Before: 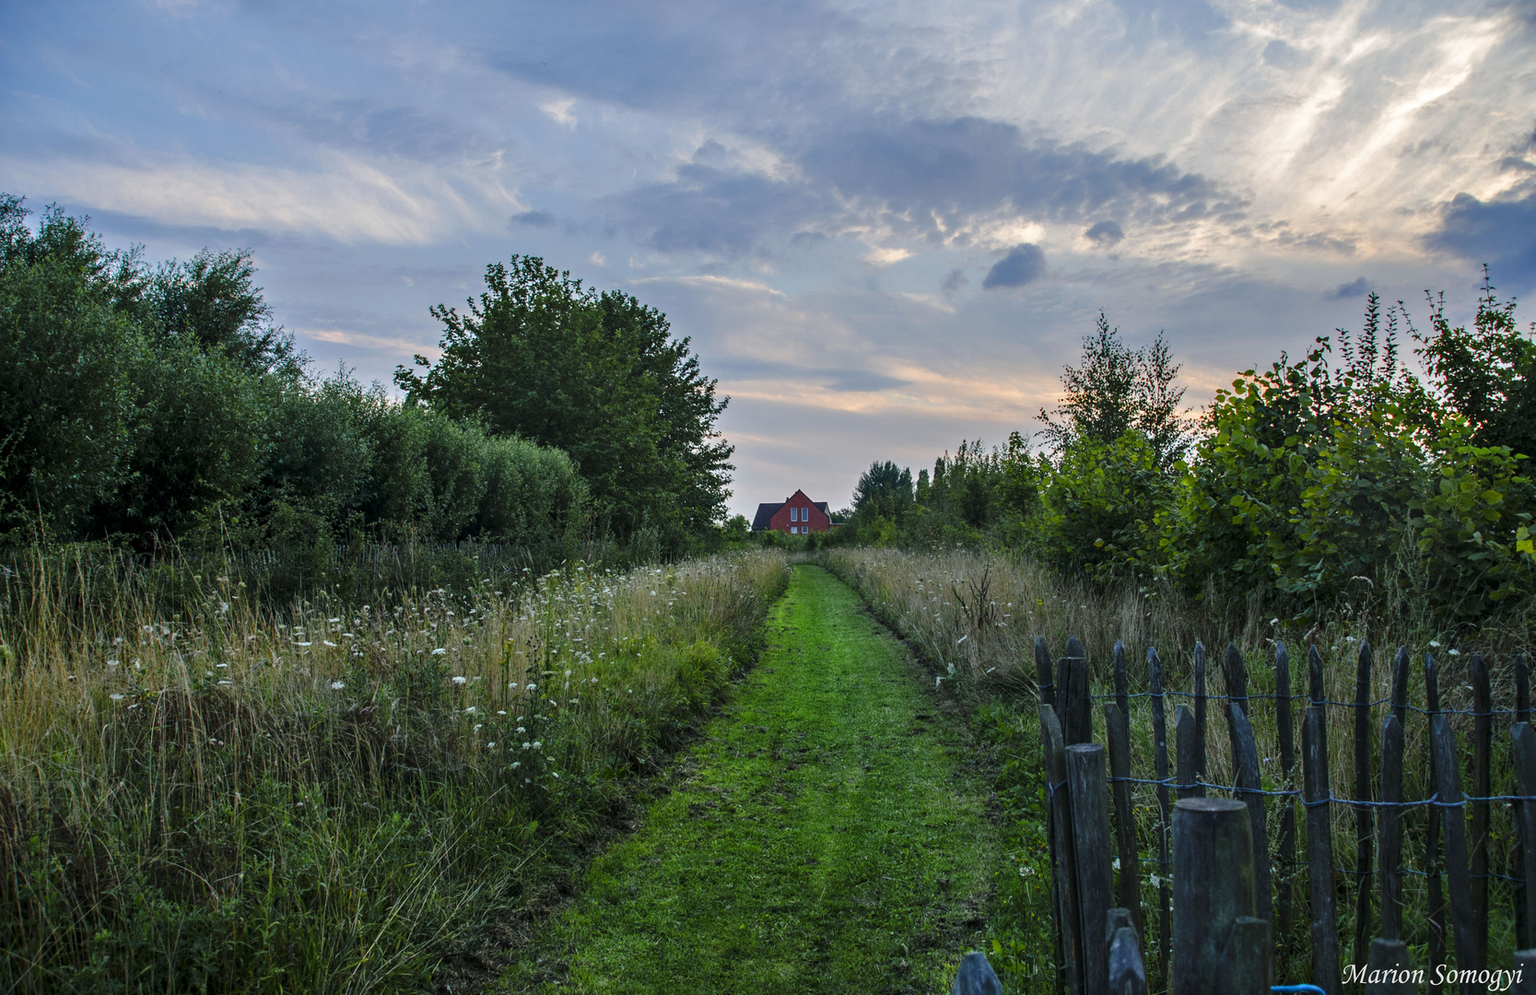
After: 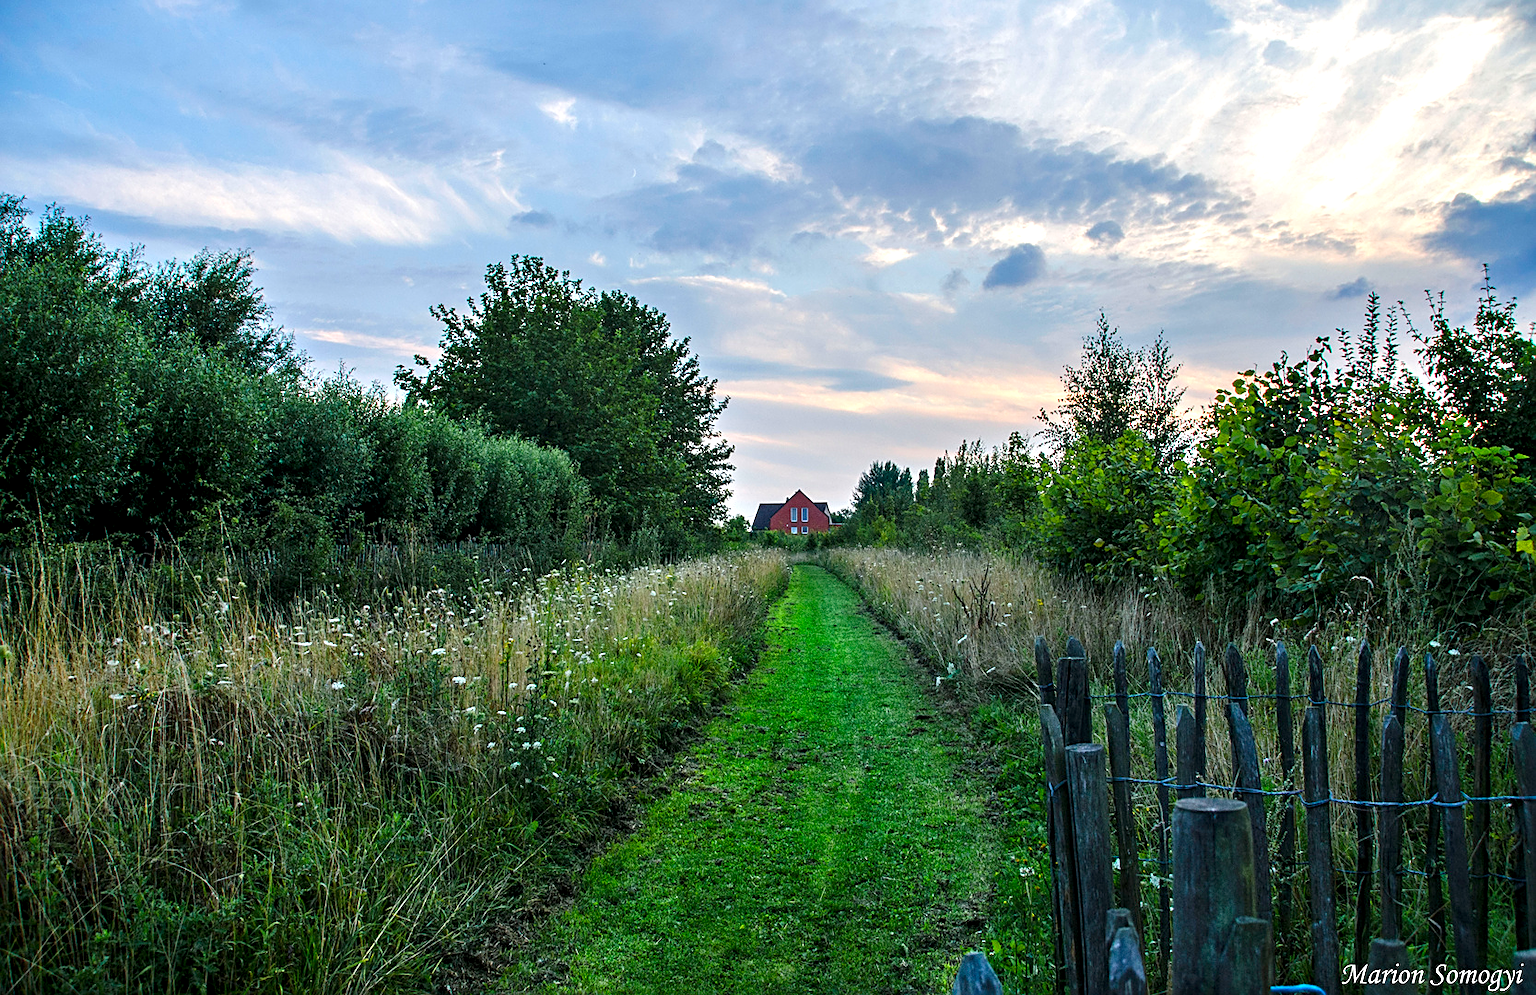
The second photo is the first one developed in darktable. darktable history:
exposure: black level correction 0.001, exposure 0.675 EV, compensate highlight preservation false
sharpen: on, module defaults
